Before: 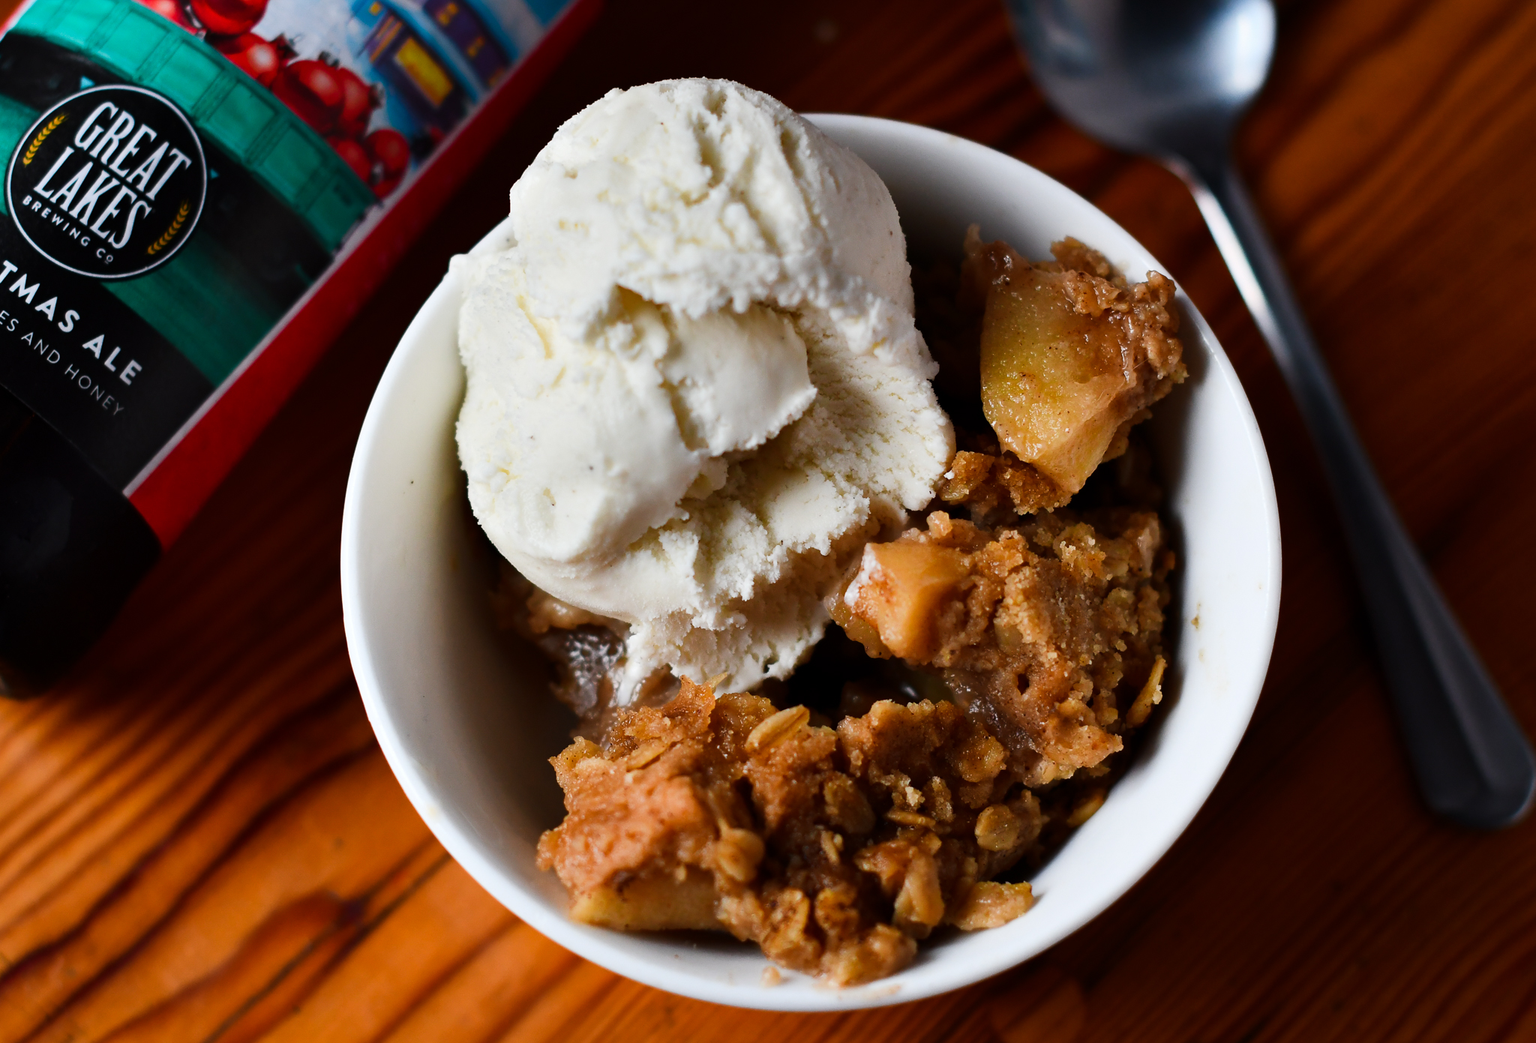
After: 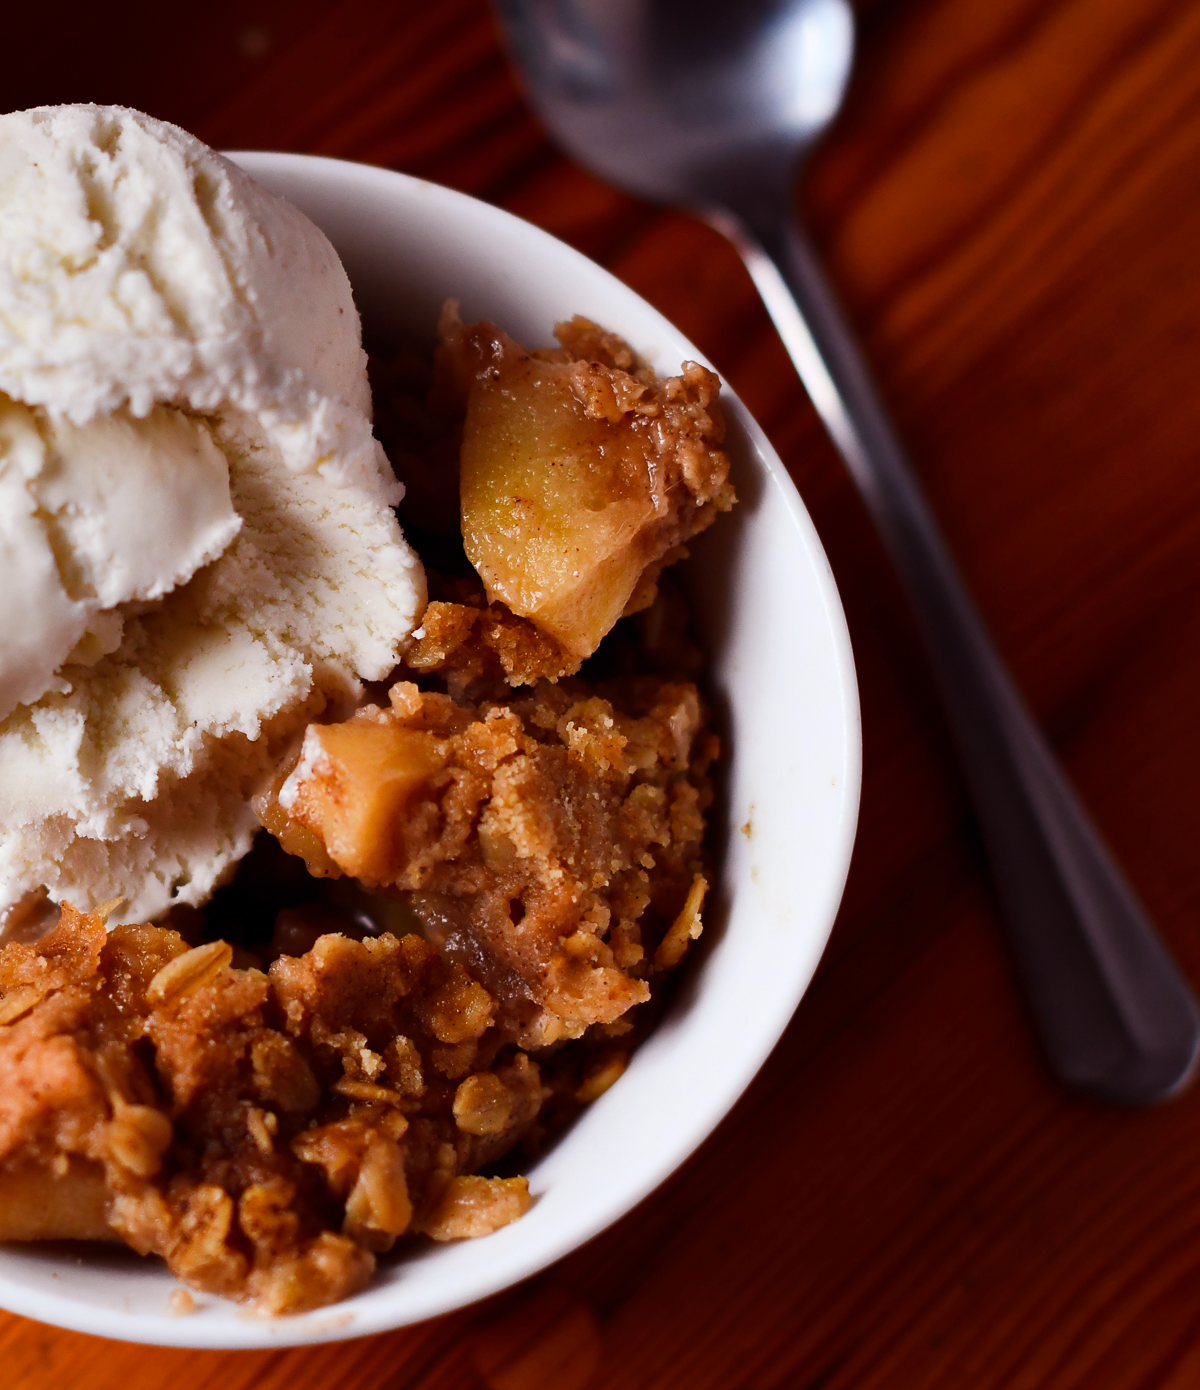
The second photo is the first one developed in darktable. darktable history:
crop: left 41.402%
rgb levels: mode RGB, independent channels, levels [[0, 0.474, 1], [0, 0.5, 1], [0, 0.5, 1]]
